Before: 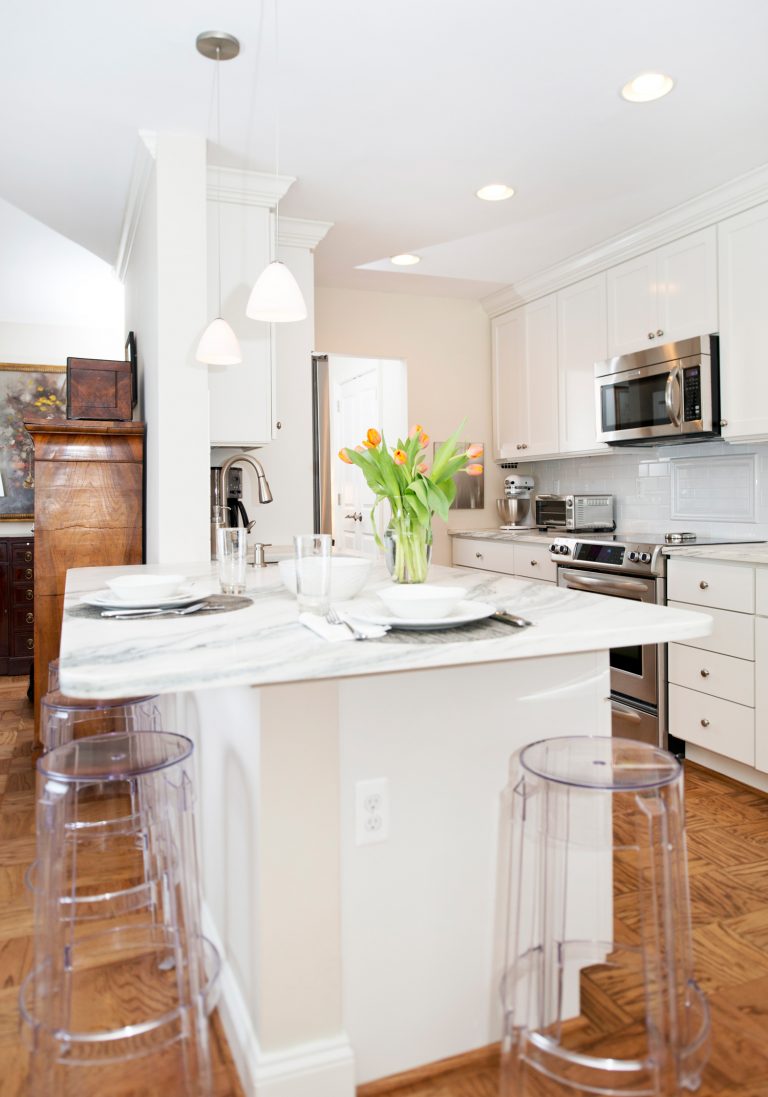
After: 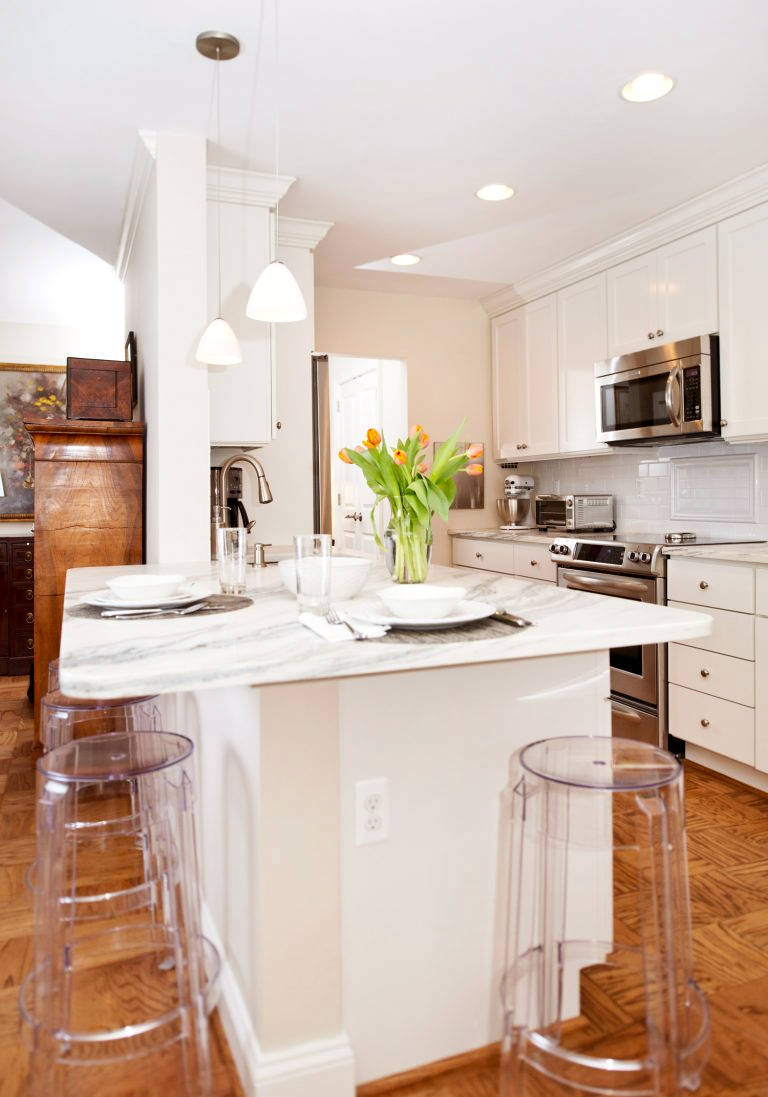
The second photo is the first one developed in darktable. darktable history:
rgb levels: mode RGB, independent channels, levels [[0, 0.5, 1], [0, 0.521, 1], [0, 0.536, 1]]
levels: levels [0, 0.492, 0.984]
shadows and highlights: shadows 37.27, highlights -28.18, soften with gaussian
